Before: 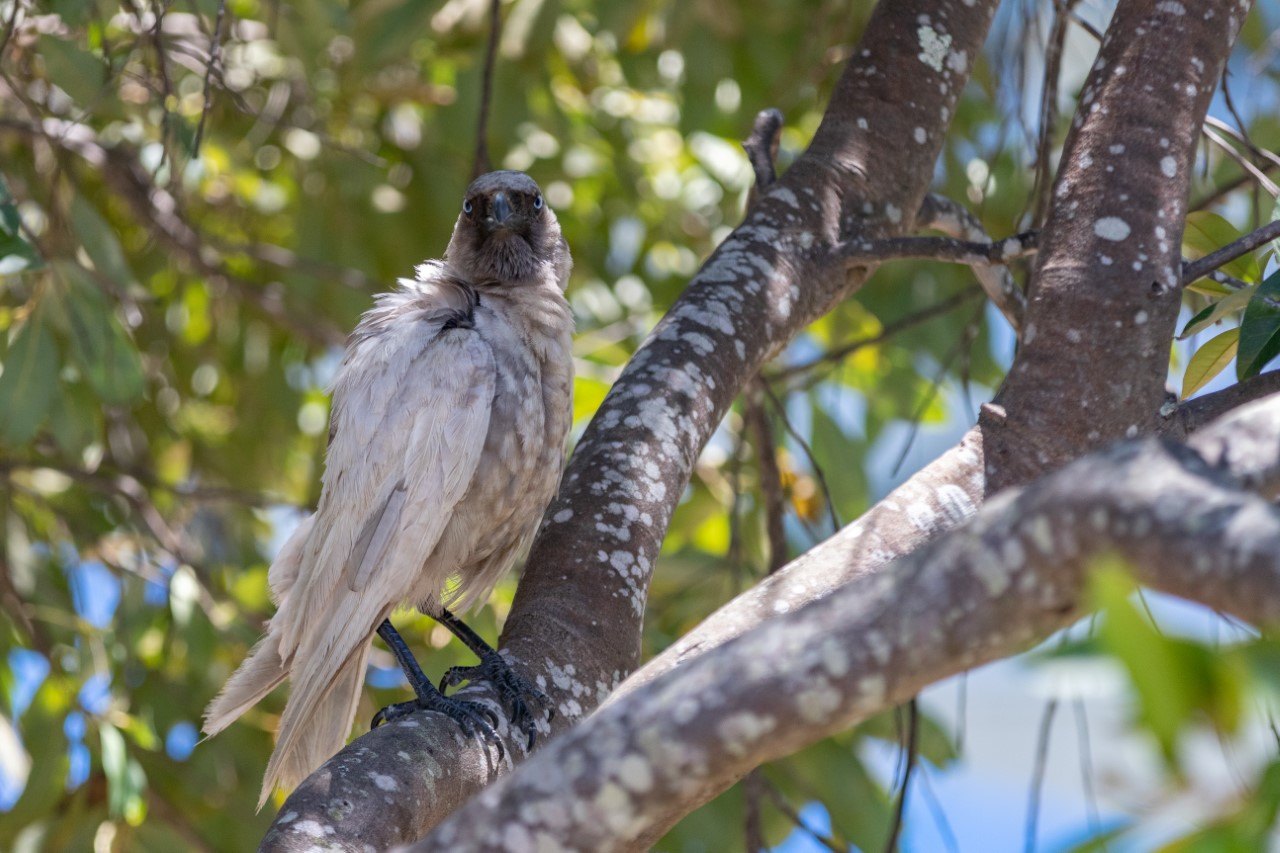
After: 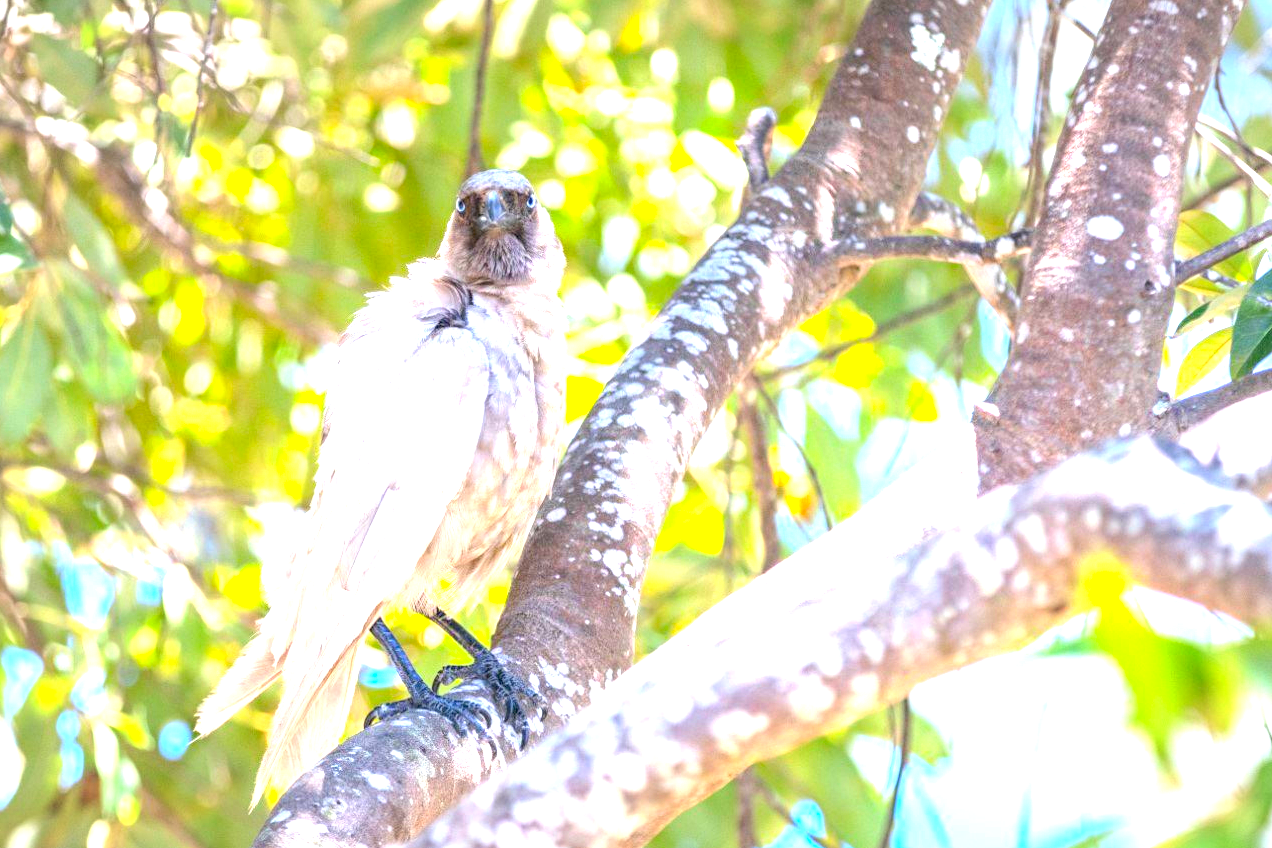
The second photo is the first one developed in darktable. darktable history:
crop and rotate: left 0.614%, top 0.179%, bottom 0.309%
local contrast: on, module defaults
contrast brightness saturation: contrast 0.07, brightness 0.18, saturation 0.4
vignetting: fall-off radius 100%, width/height ratio 1.337
exposure: black level correction 0, exposure 2.327 EV, compensate exposure bias true, compensate highlight preservation false
